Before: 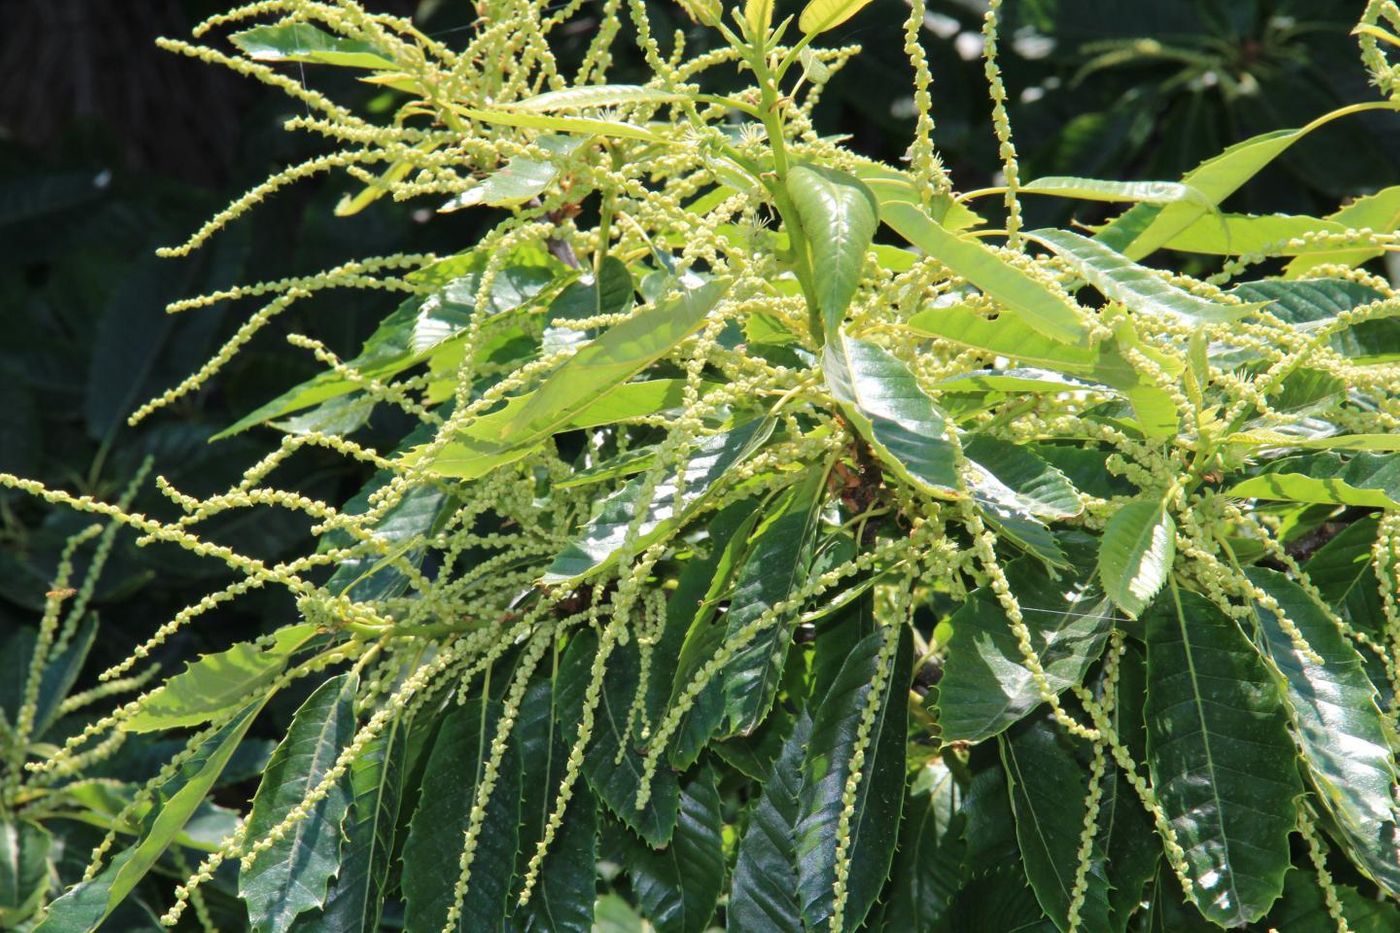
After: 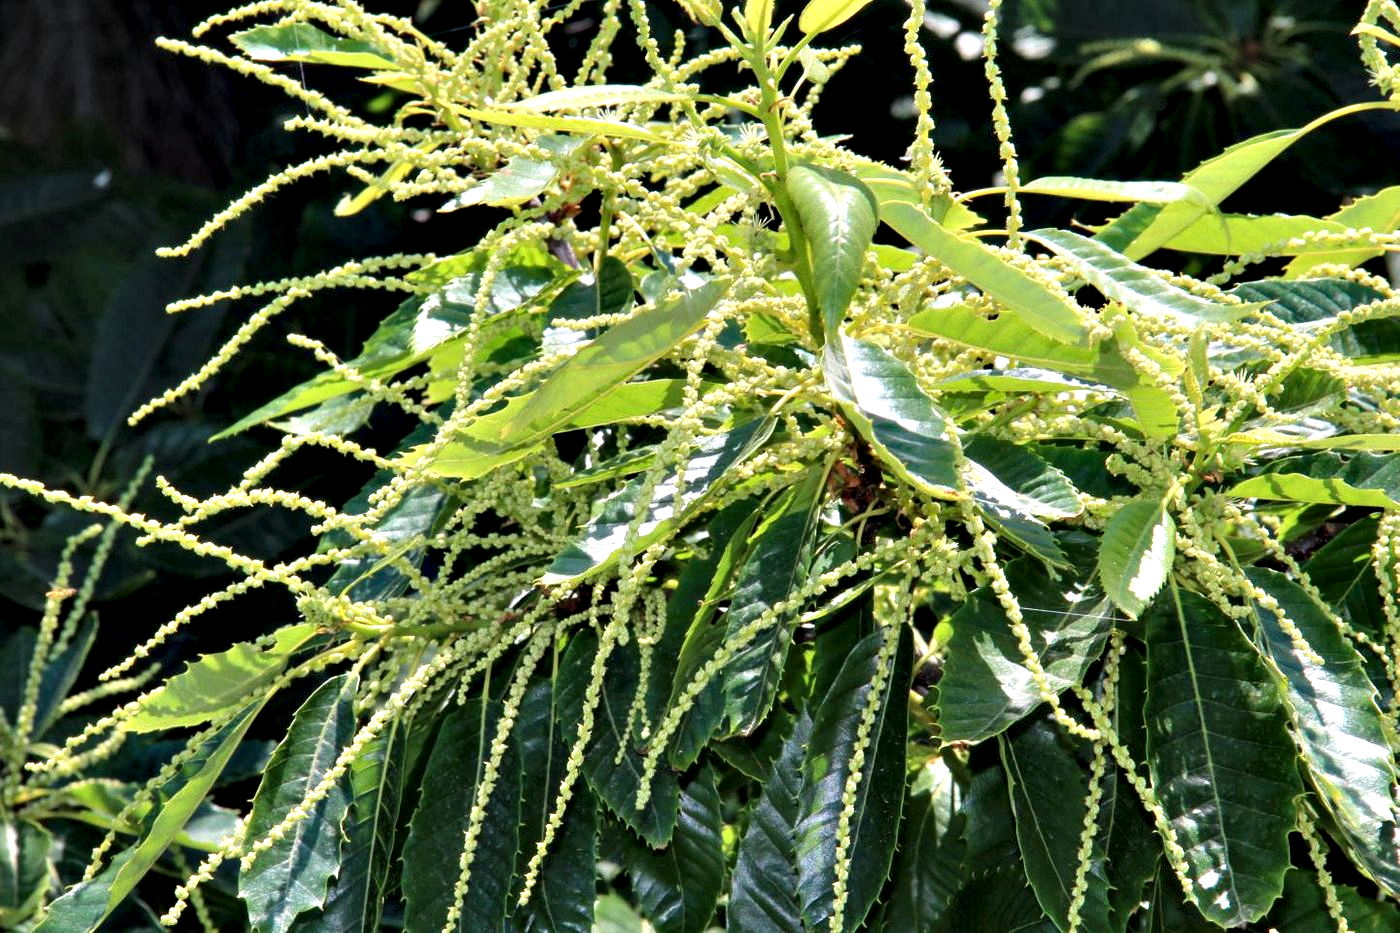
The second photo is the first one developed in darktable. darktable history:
exposure: exposure -0.028 EV, compensate highlight preservation false
contrast equalizer: octaves 7, y [[0.6 ×6], [0.55 ×6], [0 ×6], [0 ×6], [0 ×6]]
